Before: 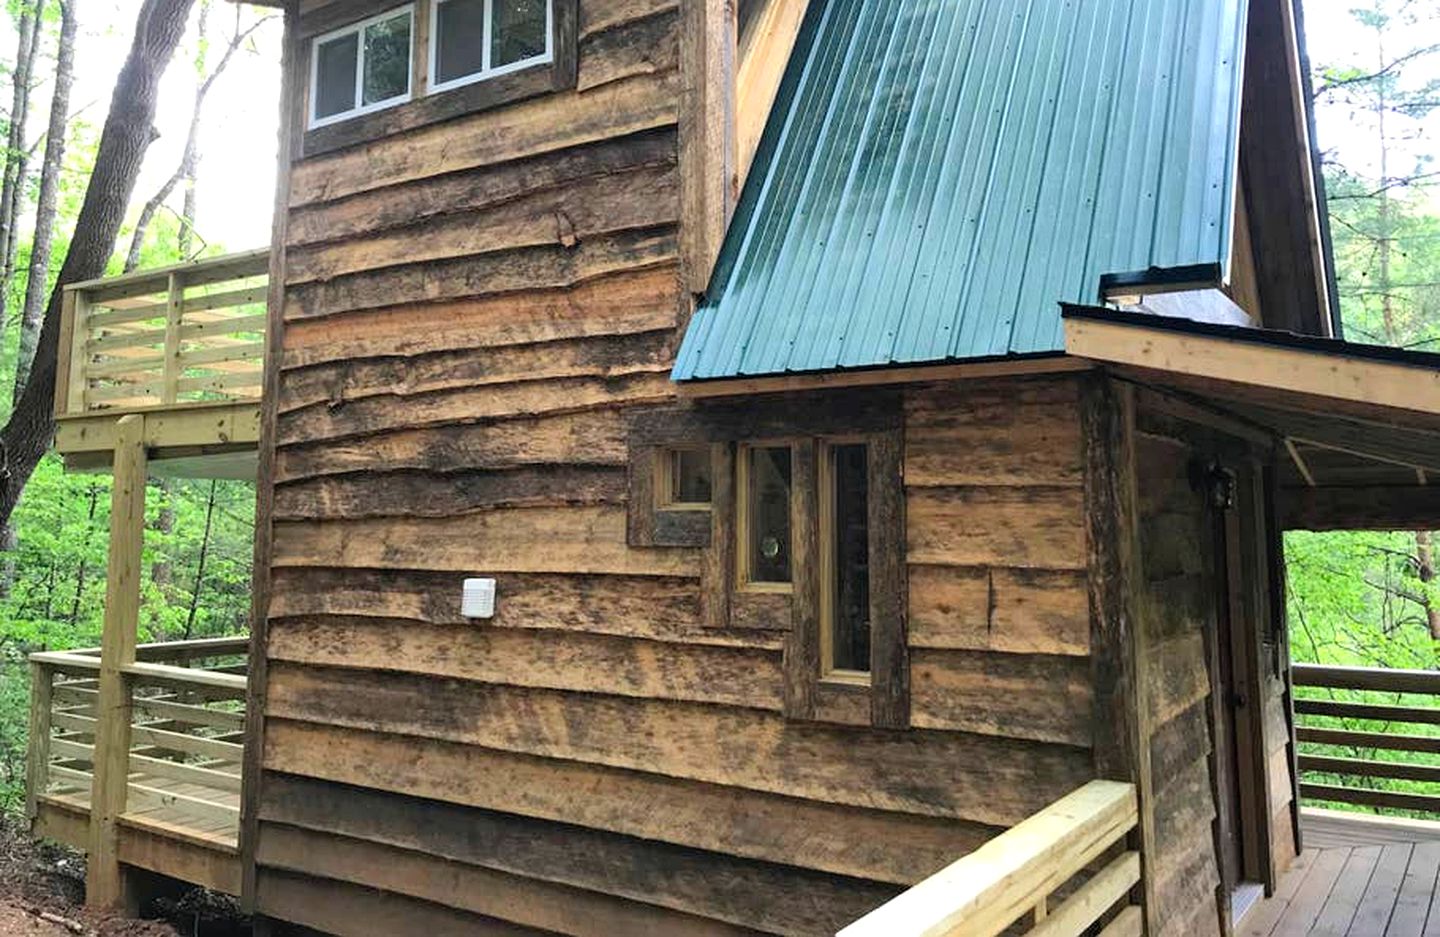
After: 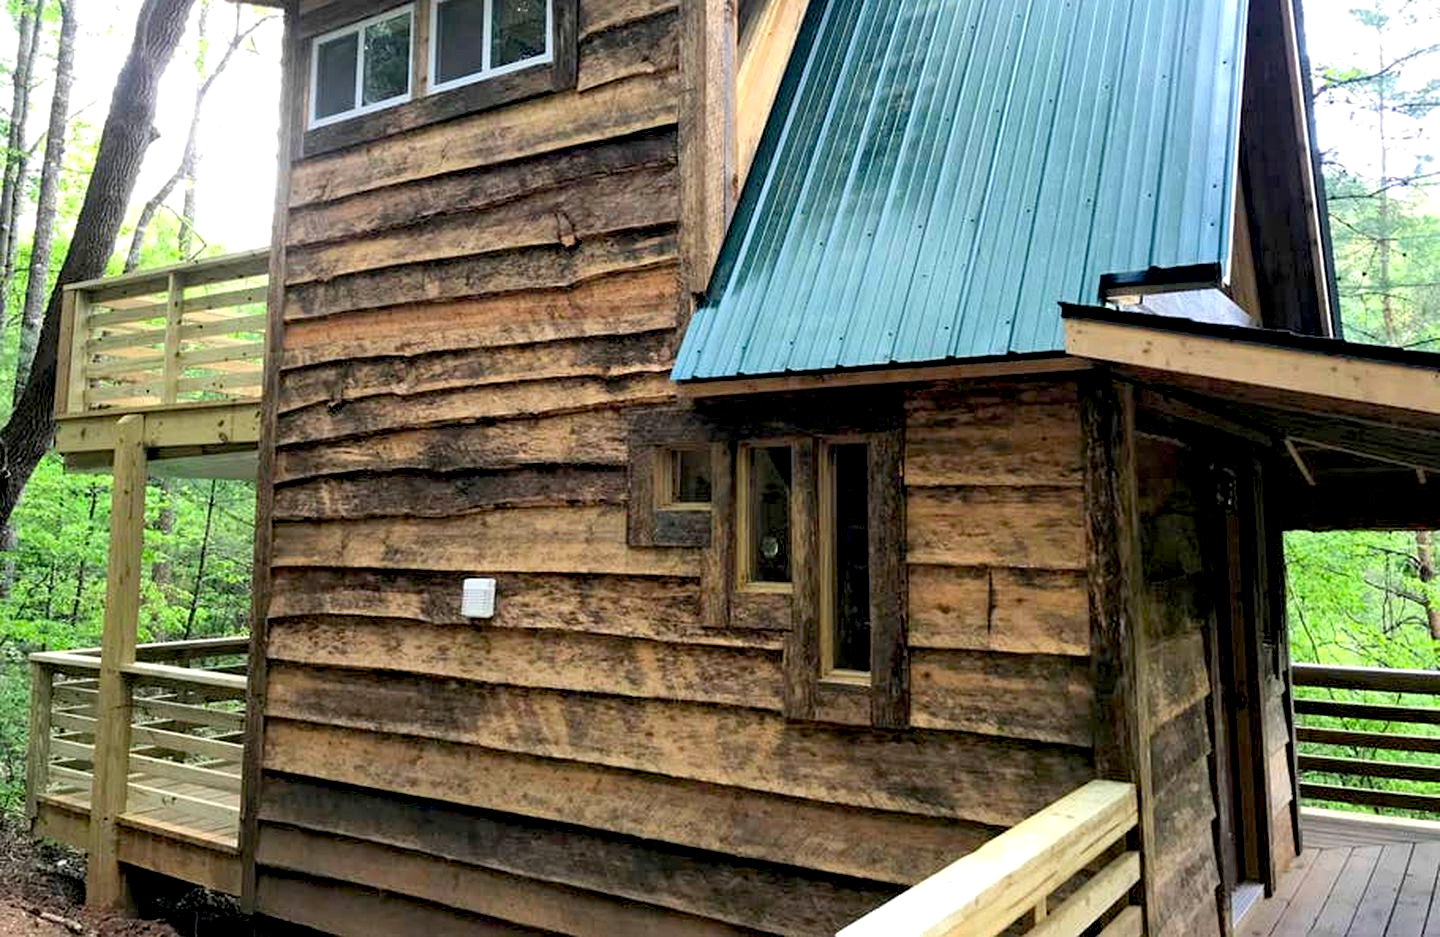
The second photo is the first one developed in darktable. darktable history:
color balance rgb: perceptual saturation grading › global saturation 2.36%, contrast 4.129%
exposure: black level correction 0.016, exposure -0.009 EV, compensate exposure bias true, compensate highlight preservation false
